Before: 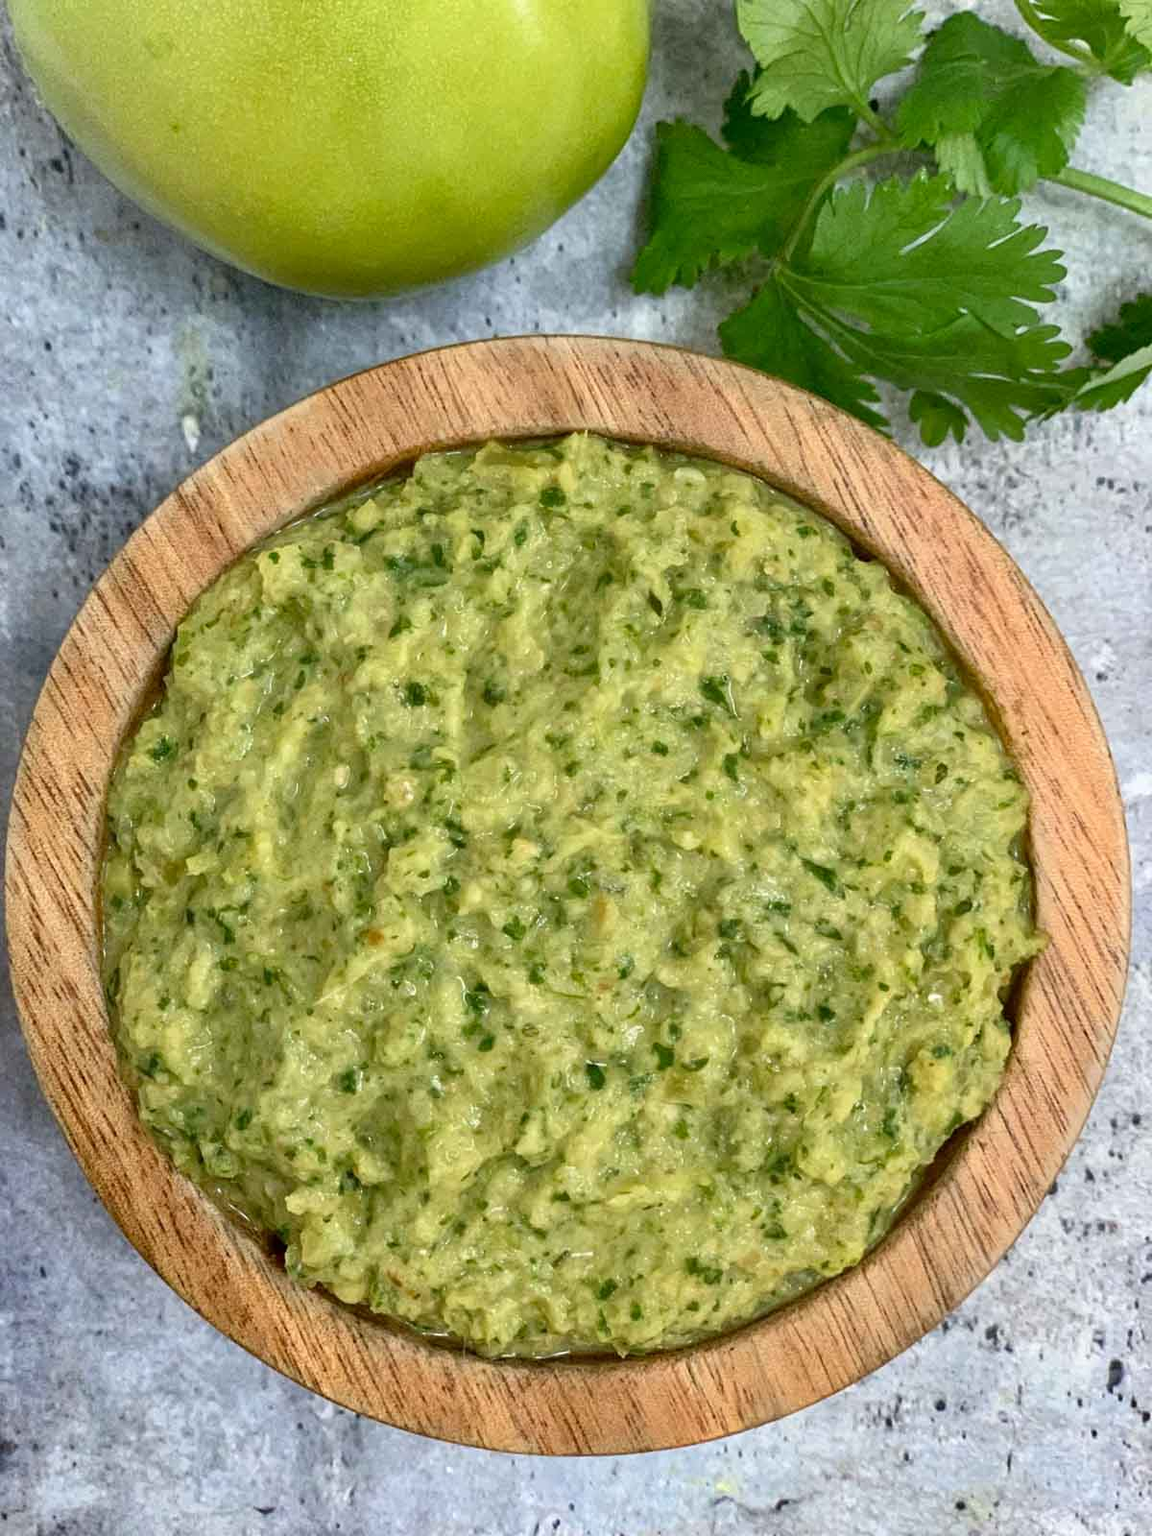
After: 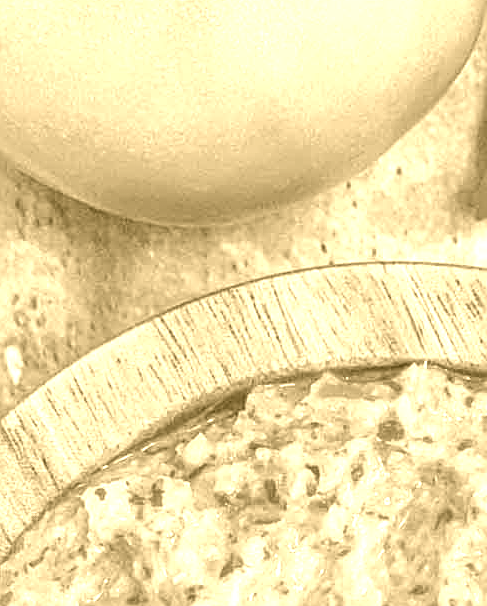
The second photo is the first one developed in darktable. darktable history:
colorize: hue 36°, source mix 100%
local contrast: detail 110%
crop: left 15.452%, top 5.459%, right 43.956%, bottom 56.62%
sharpen: amount 0.575
